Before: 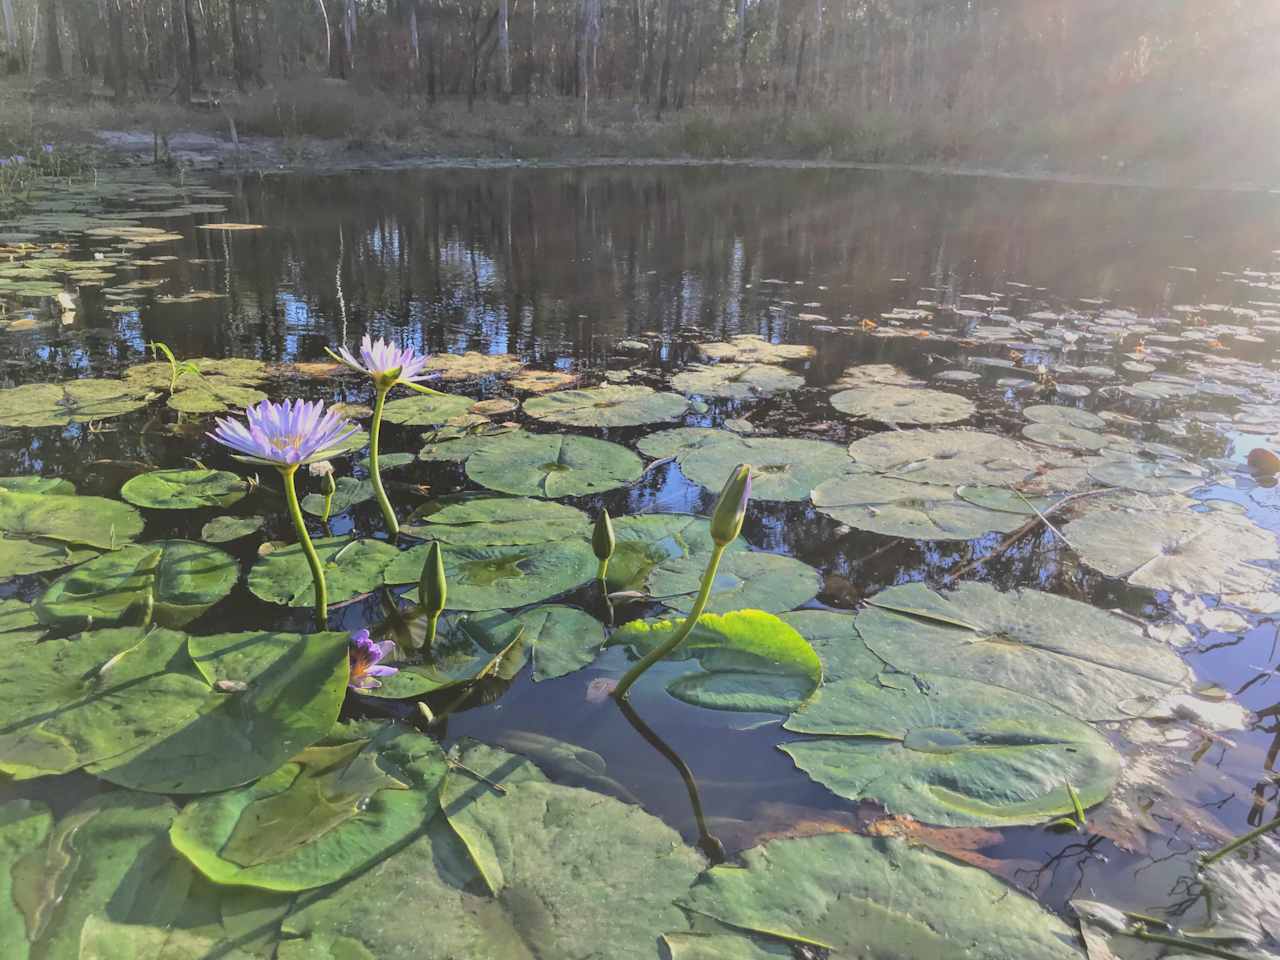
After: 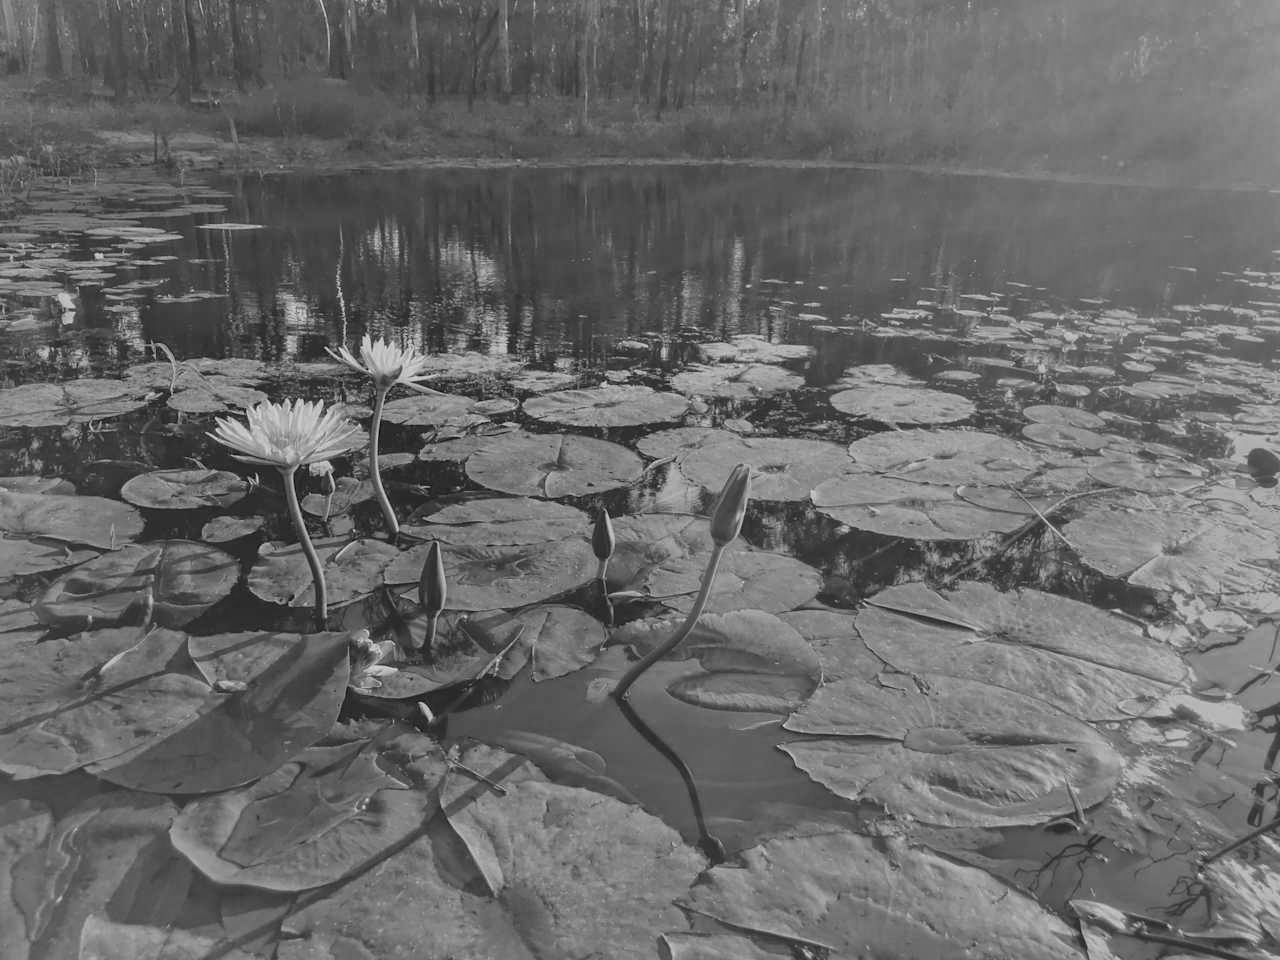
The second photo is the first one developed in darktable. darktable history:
shadows and highlights: shadows 79.78, white point adjustment -9.05, highlights -61.38, soften with gaussian
color calibration: output gray [0.253, 0.26, 0.487, 0], illuminant F (fluorescent), F source F9 (Cool White Deluxe 4150 K) – high CRI, x 0.374, y 0.373, temperature 4157.57 K
